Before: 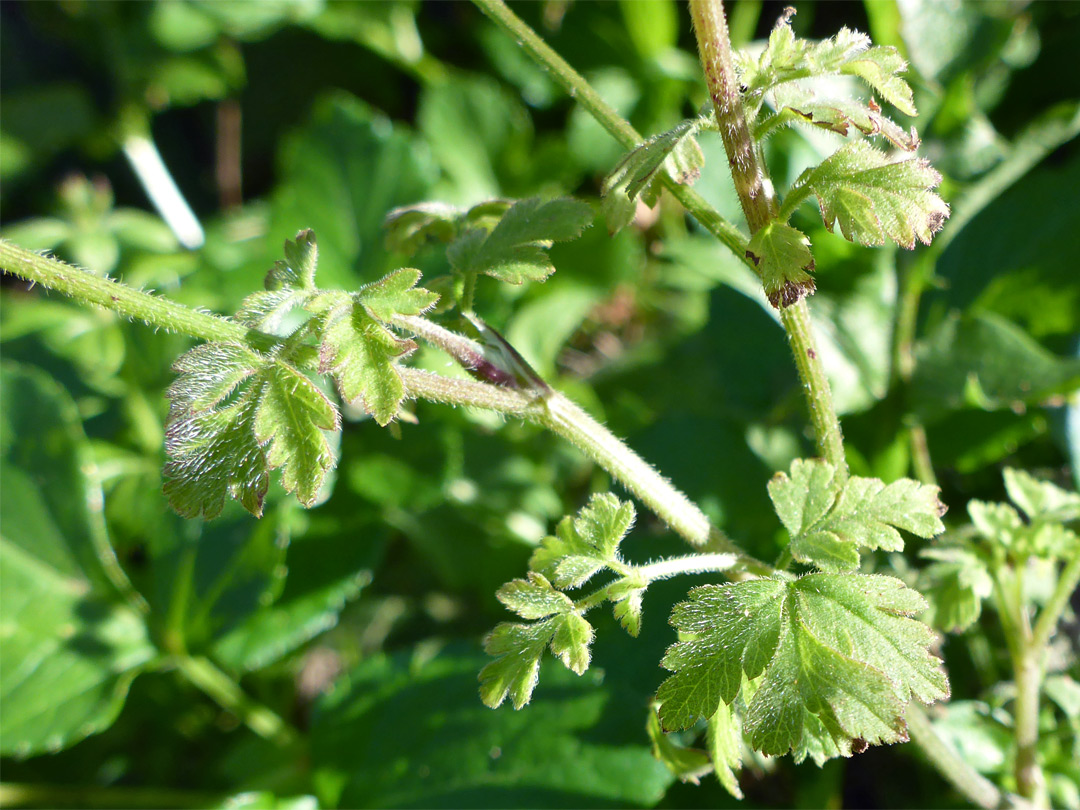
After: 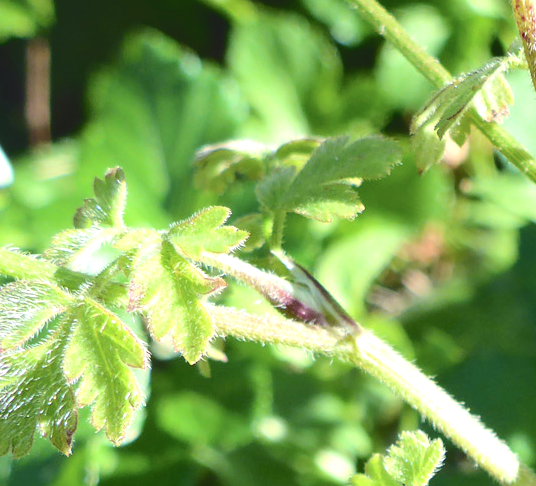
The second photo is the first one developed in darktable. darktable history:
crop: left 17.752%, top 7.738%, right 32.586%, bottom 32.143%
exposure: black level correction 0, exposure 0.5 EV, compensate exposure bias true, compensate highlight preservation false
tone curve: curves: ch0 [(0, 0) (0.003, 0.112) (0.011, 0.115) (0.025, 0.111) (0.044, 0.114) (0.069, 0.126) (0.1, 0.144) (0.136, 0.164) (0.177, 0.196) (0.224, 0.249) (0.277, 0.316) (0.335, 0.401) (0.399, 0.487) (0.468, 0.571) (0.543, 0.647) (0.623, 0.728) (0.709, 0.795) (0.801, 0.866) (0.898, 0.933) (1, 1)], color space Lab, independent channels, preserve colors none
